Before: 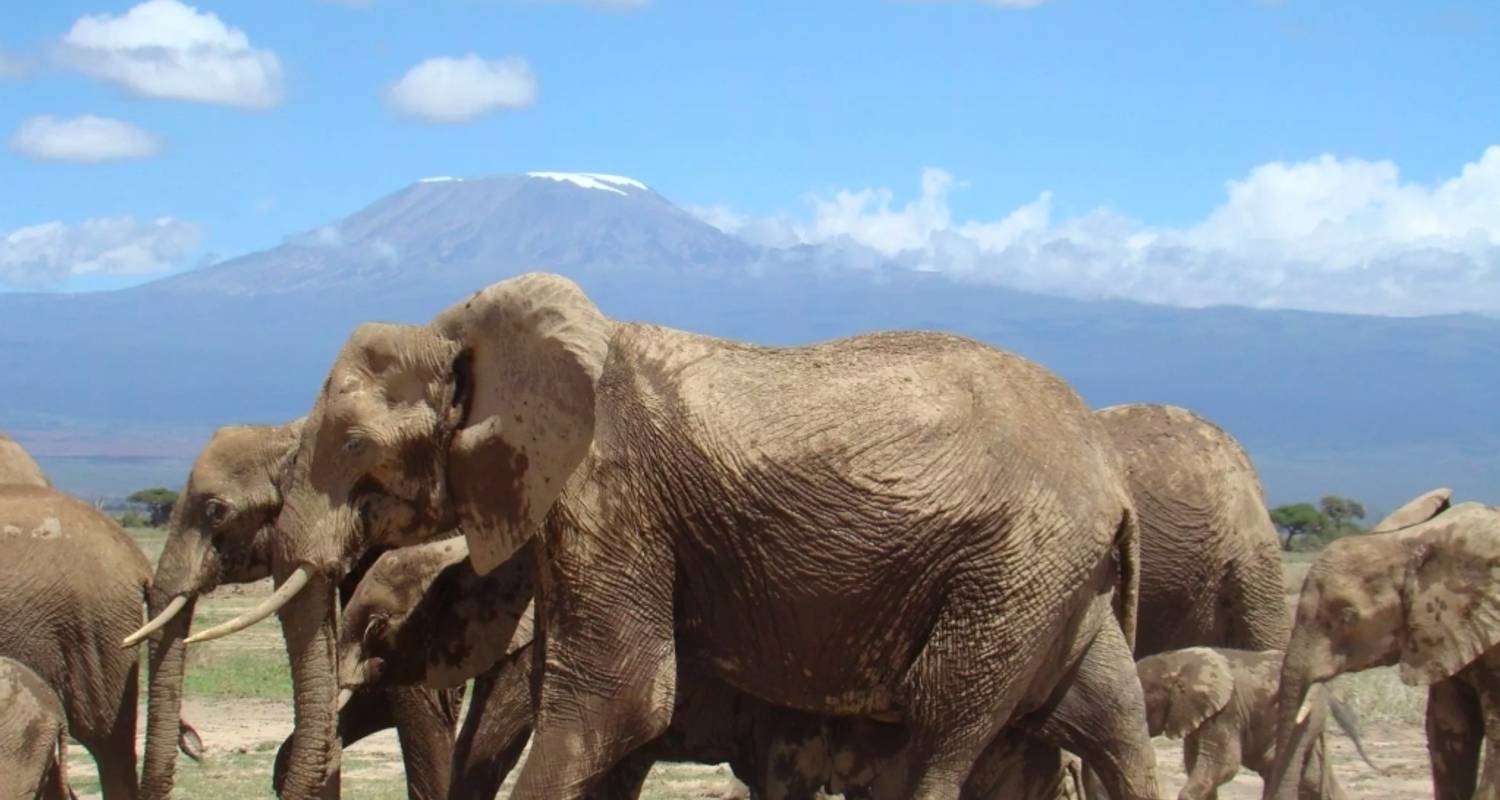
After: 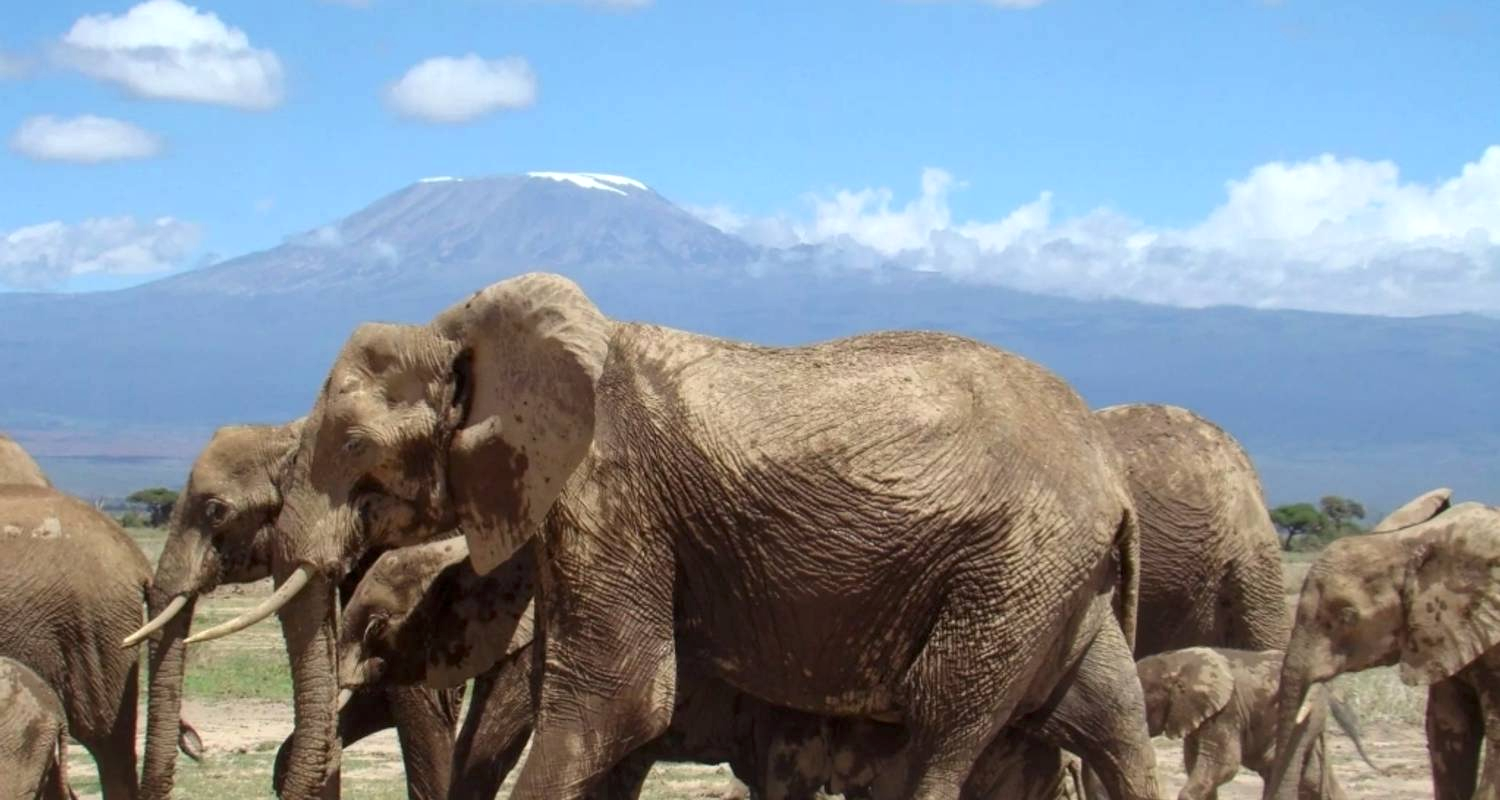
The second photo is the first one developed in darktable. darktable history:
local contrast: highlights 101%, shadows 102%, detail 131%, midtone range 0.2
